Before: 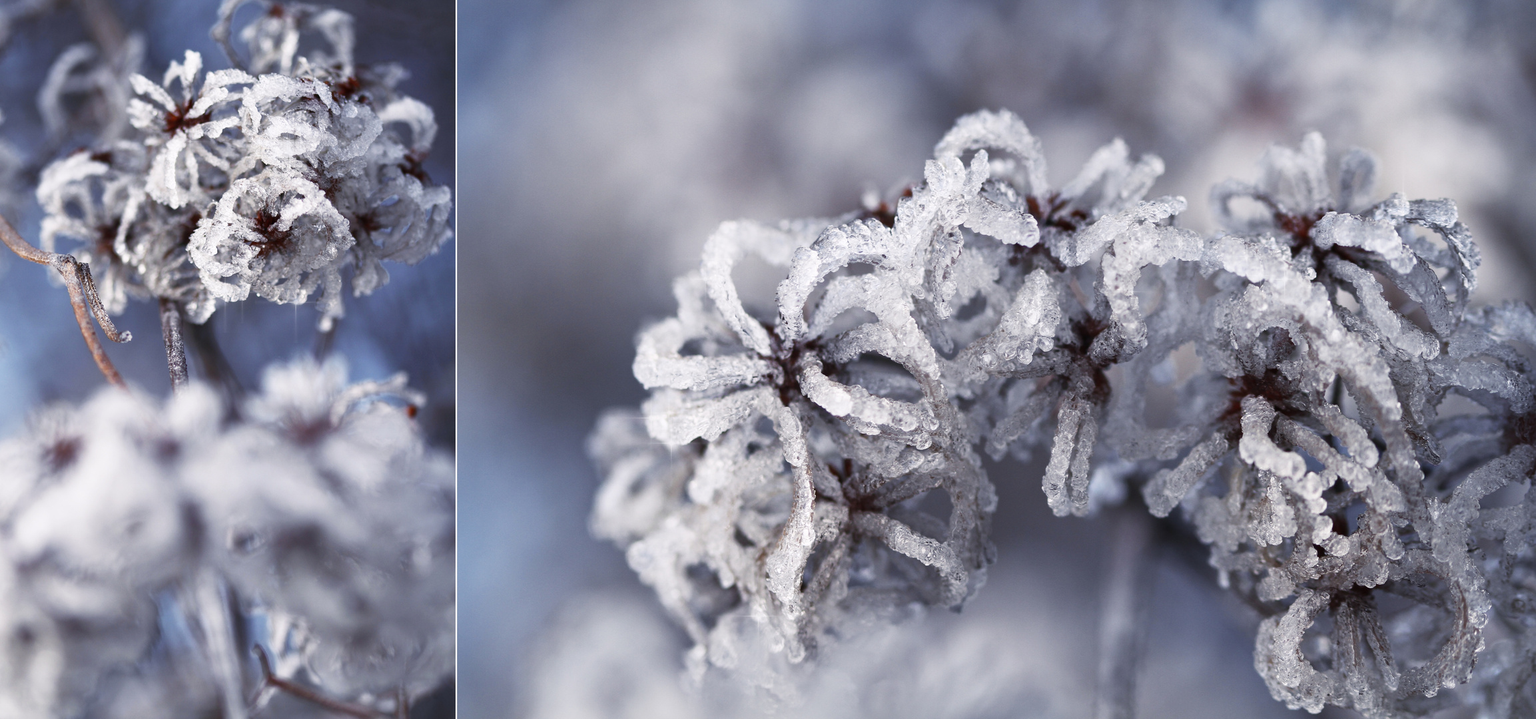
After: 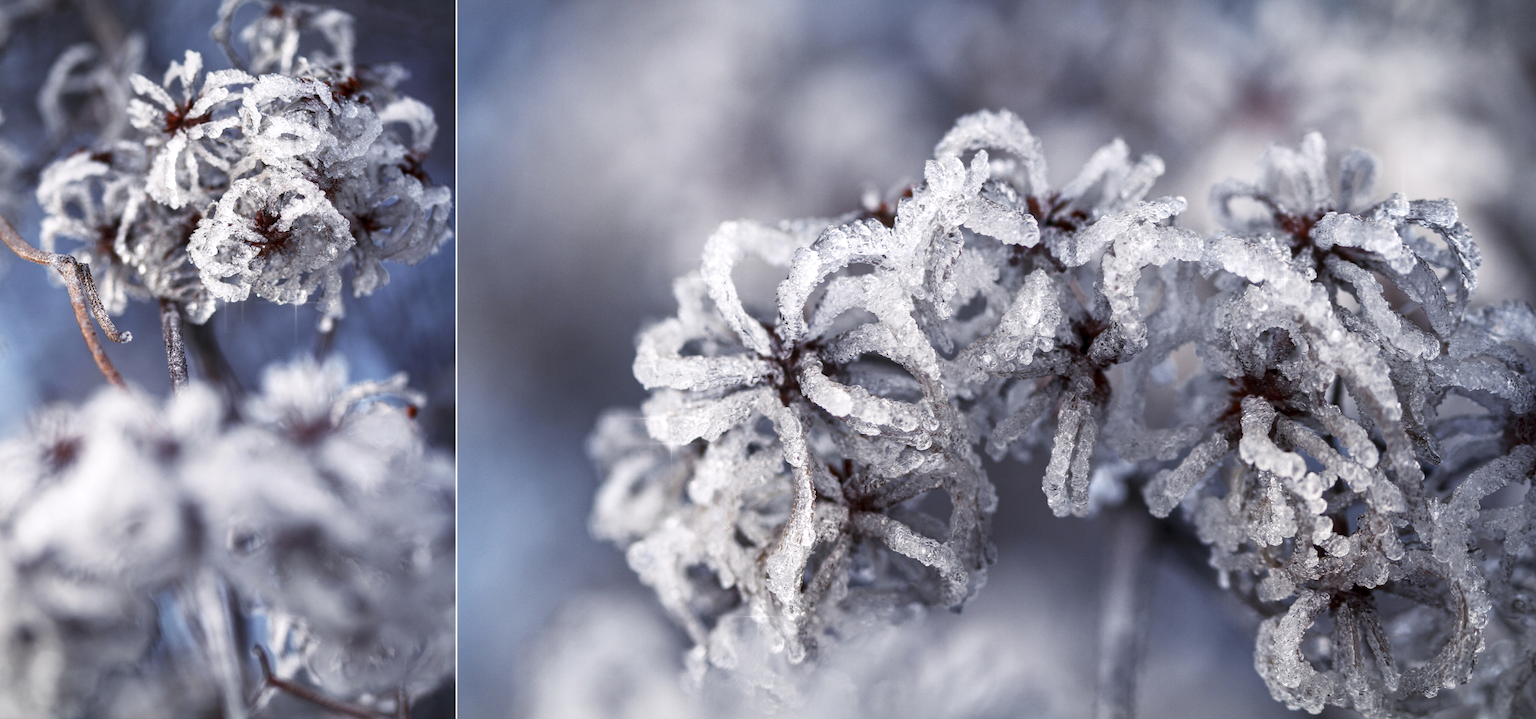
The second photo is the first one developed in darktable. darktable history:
local contrast: on, module defaults
vignetting: fall-off start 100.83%, fall-off radius 65.1%, automatic ratio true
